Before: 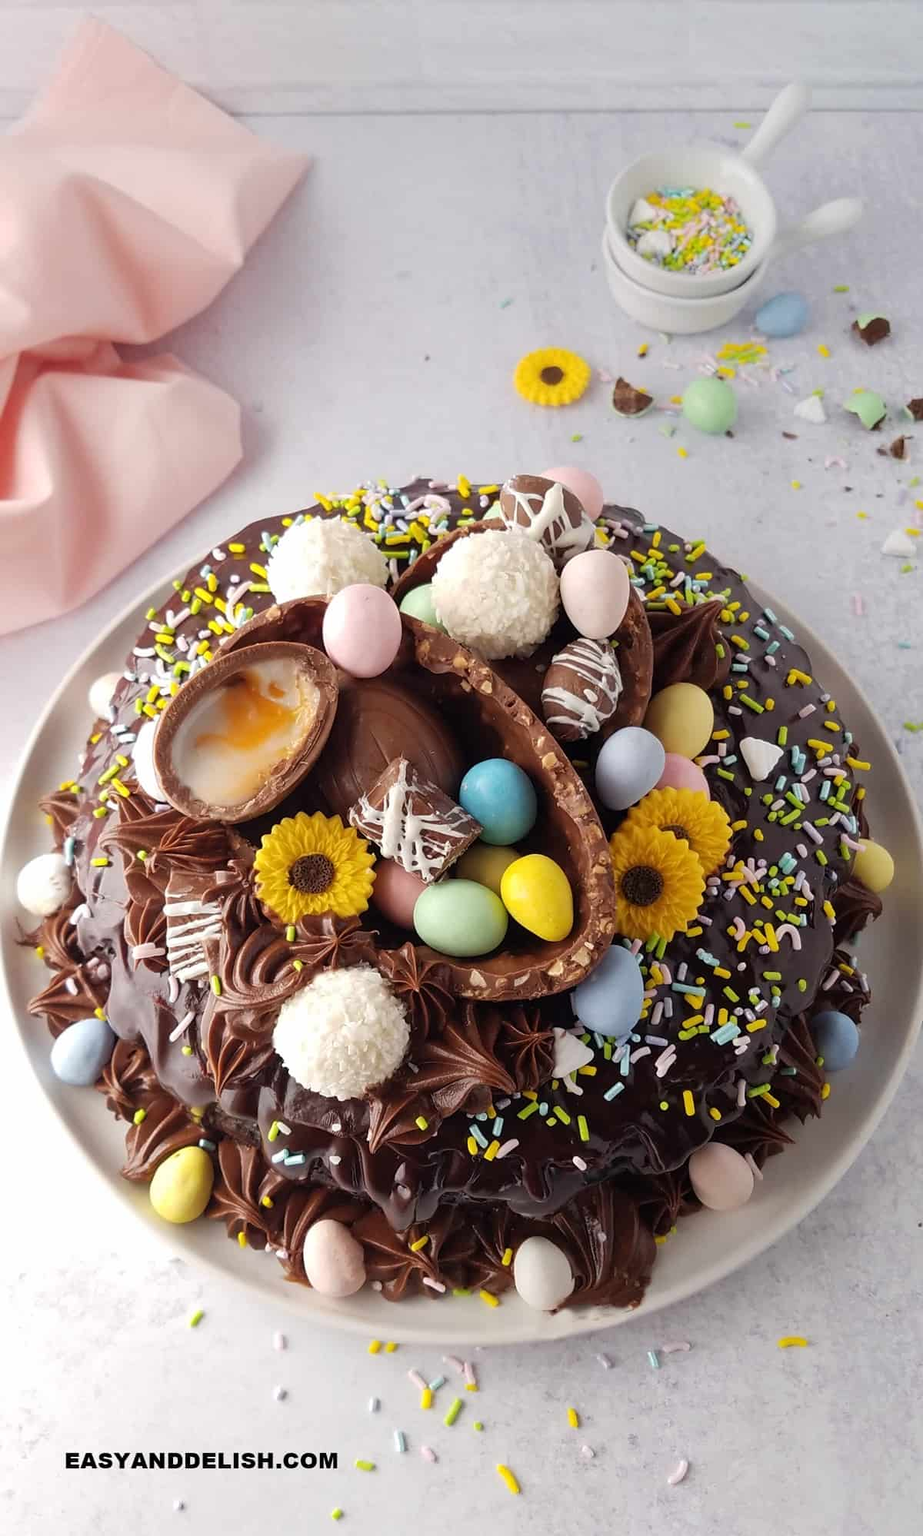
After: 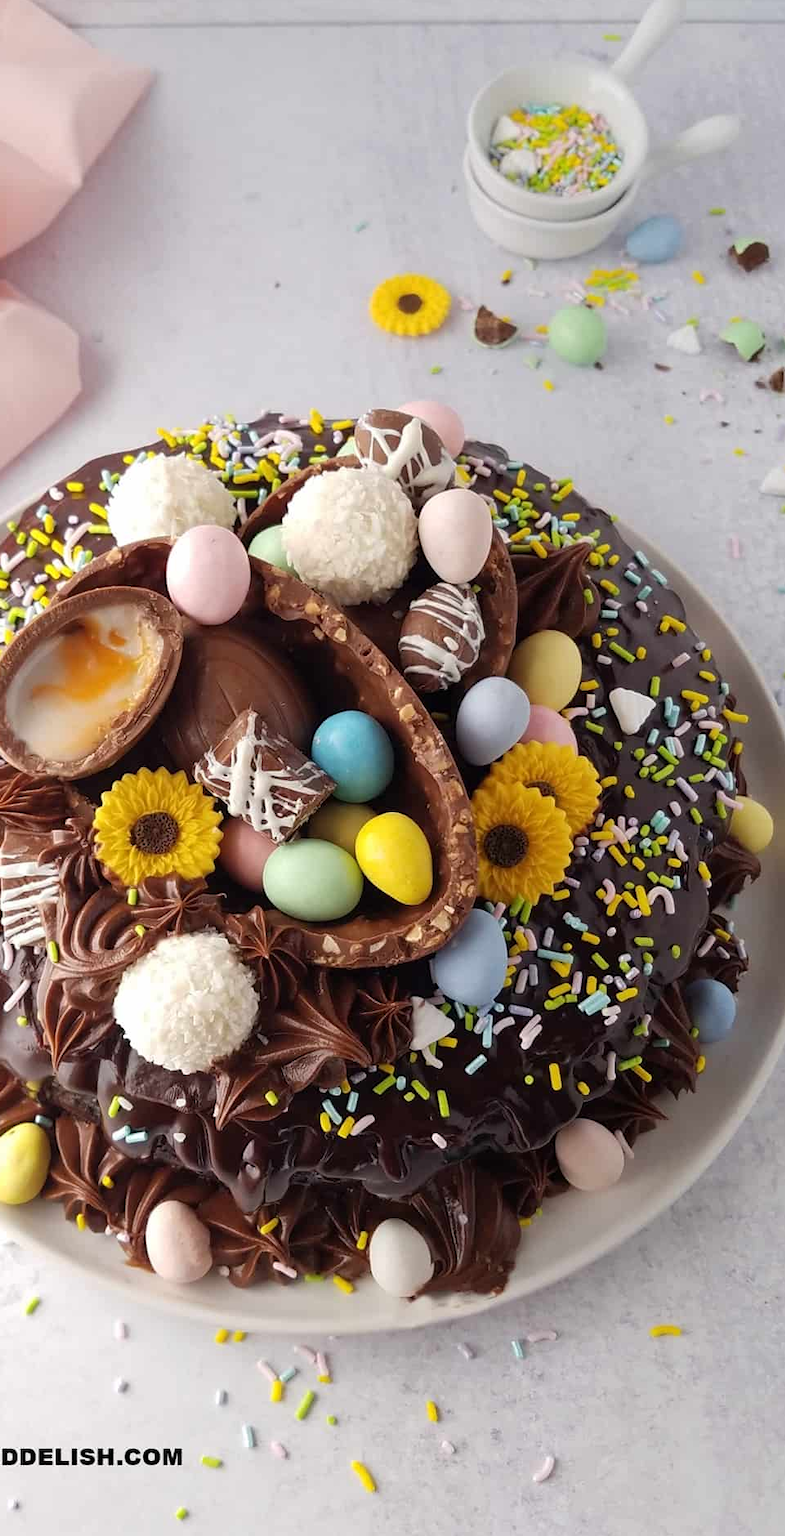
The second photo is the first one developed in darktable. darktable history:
crop and rotate: left 18.077%, top 5.876%, right 1.717%
